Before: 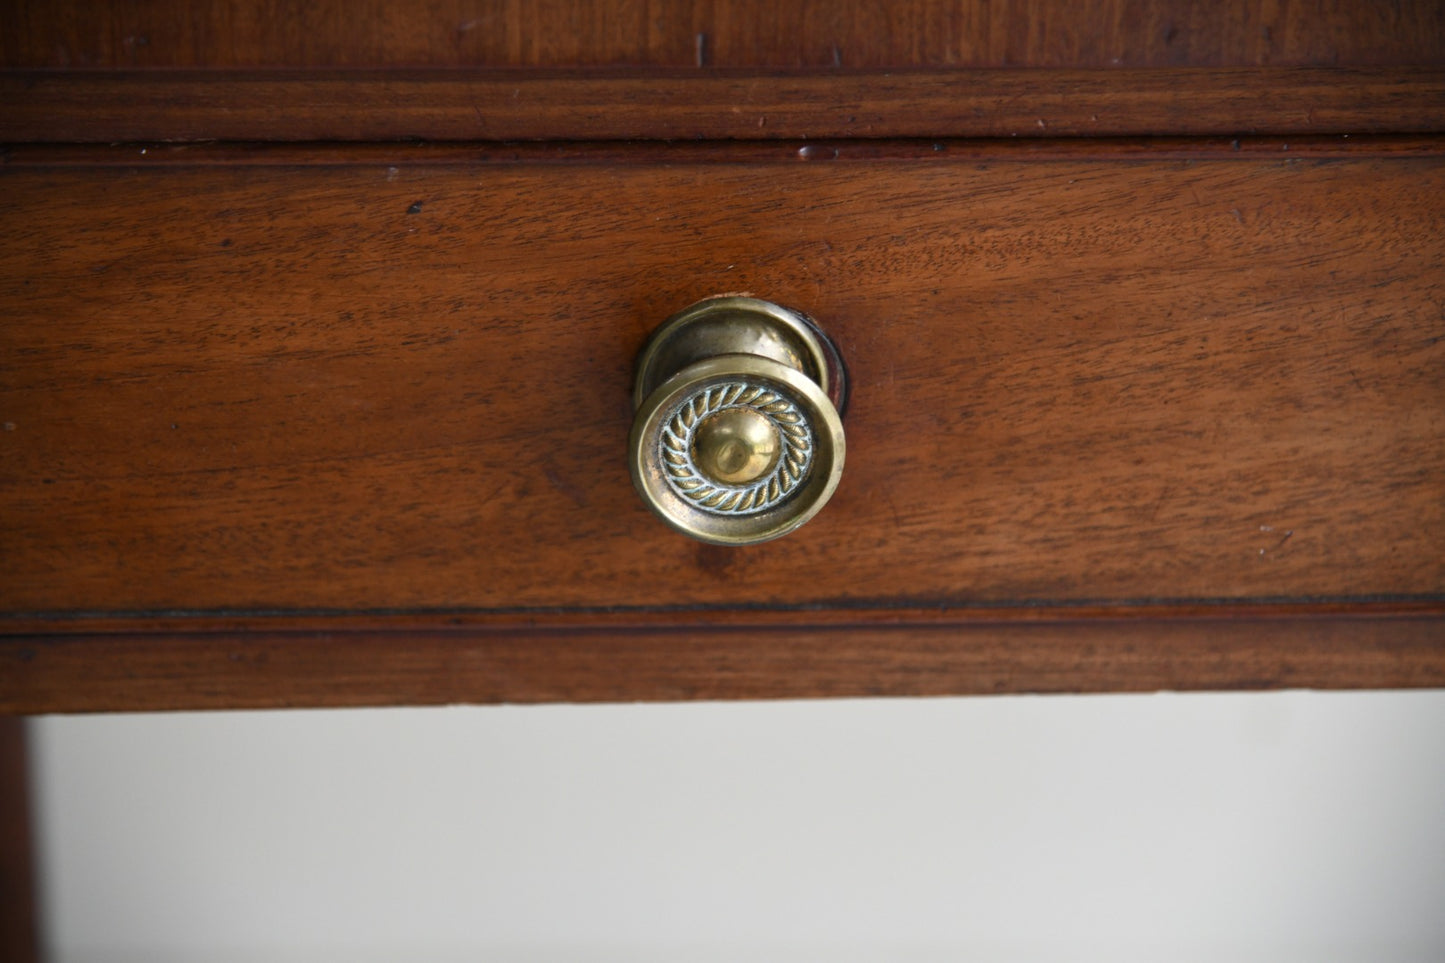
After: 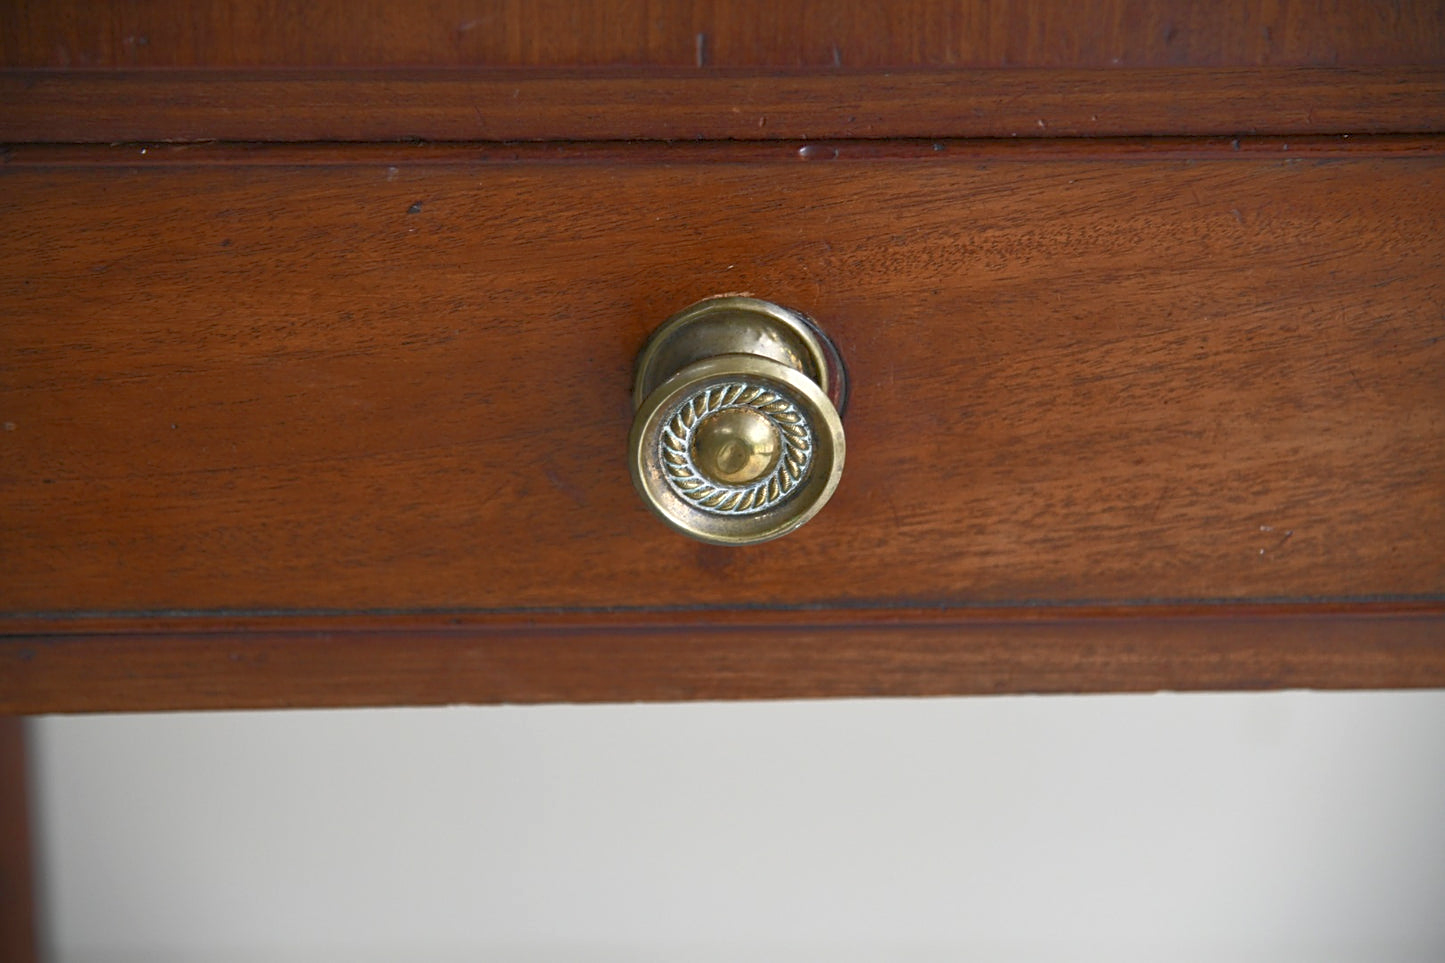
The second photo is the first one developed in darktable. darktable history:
sharpen: on, module defaults
rgb curve: curves: ch0 [(0, 0) (0.072, 0.166) (0.217, 0.293) (0.414, 0.42) (1, 1)], compensate middle gray true, preserve colors basic power
